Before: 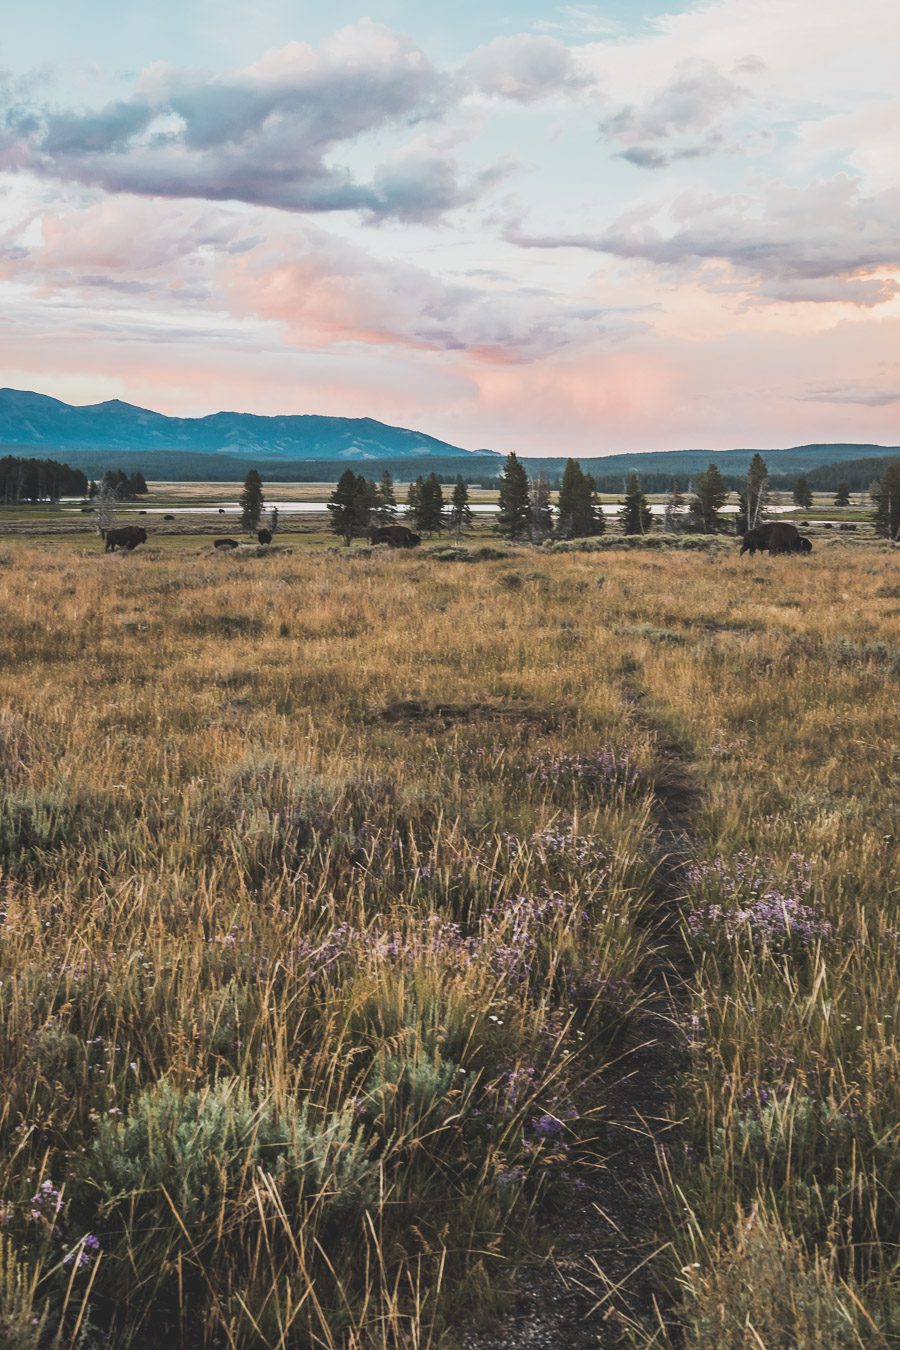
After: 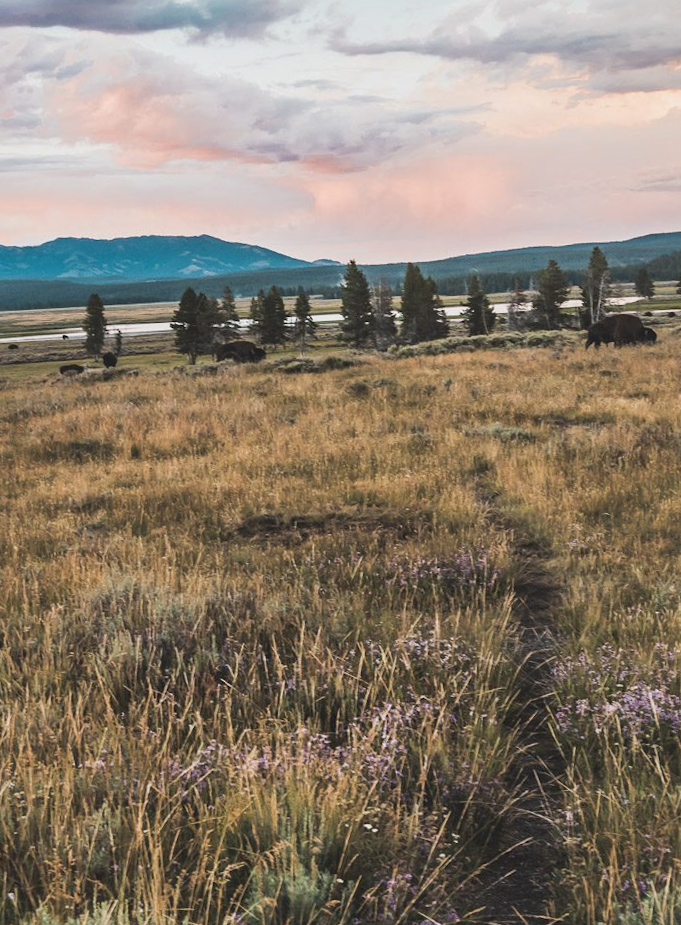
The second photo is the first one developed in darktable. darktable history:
crop: left 16.768%, top 8.653%, right 8.362%, bottom 12.485%
local contrast: mode bilateral grid, contrast 20, coarseness 50, detail 120%, midtone range 0.2
rotate and perspective: rotation -3.52°, crop left 0.036, crop right 0.964, crop top 0.081, crop bottom 0.919
